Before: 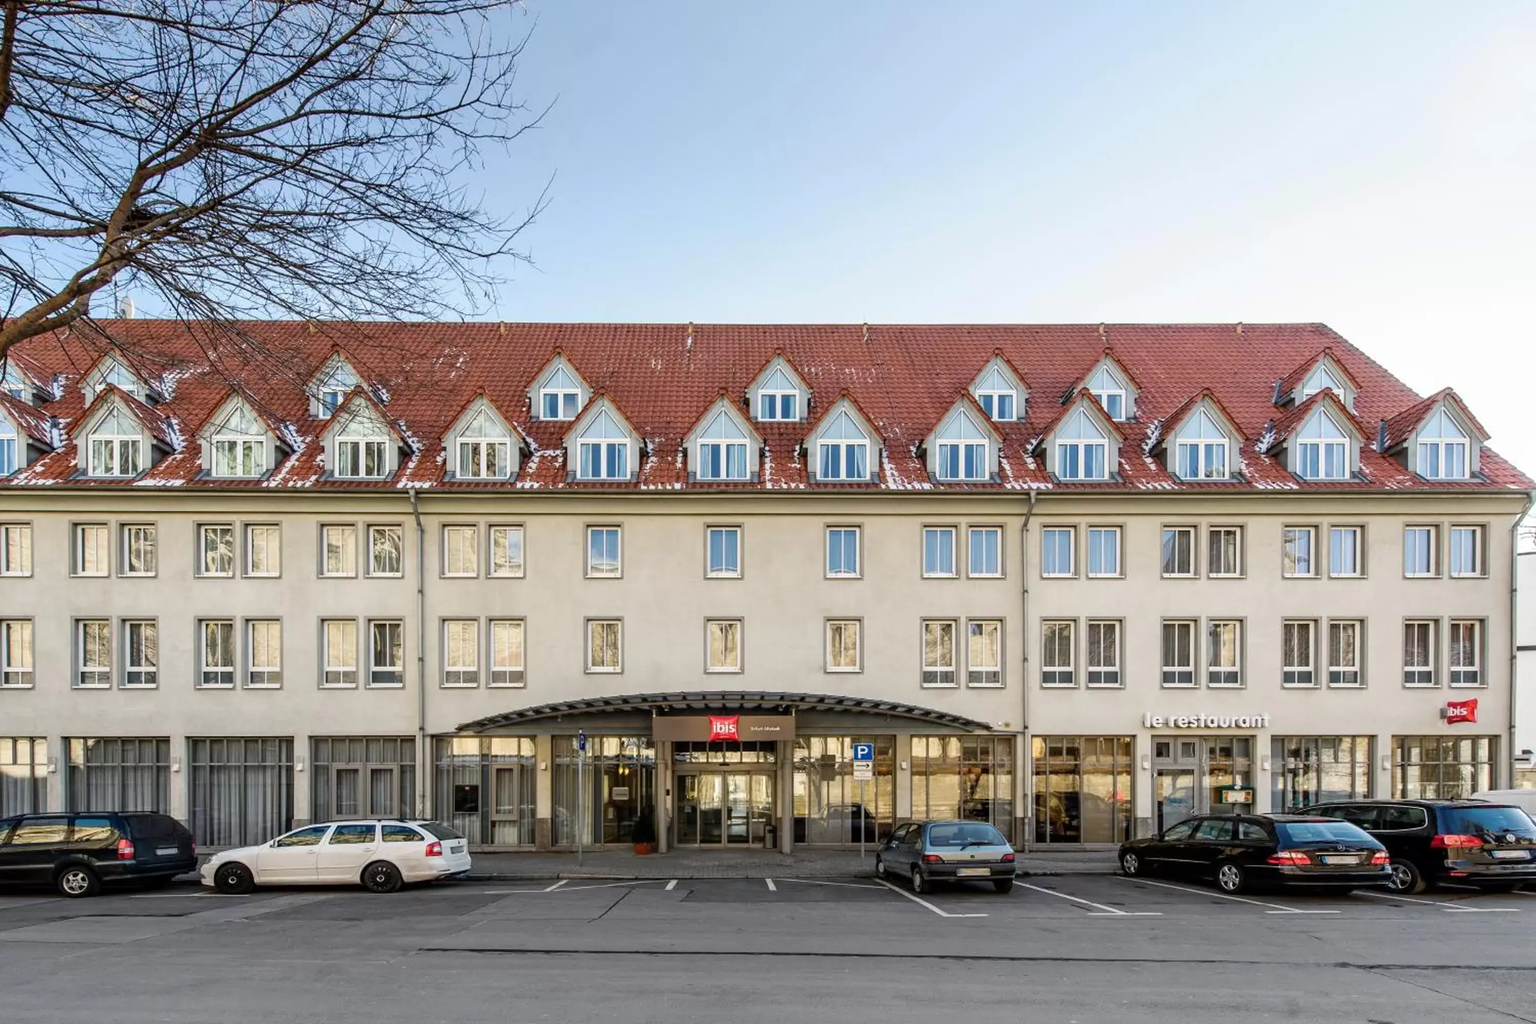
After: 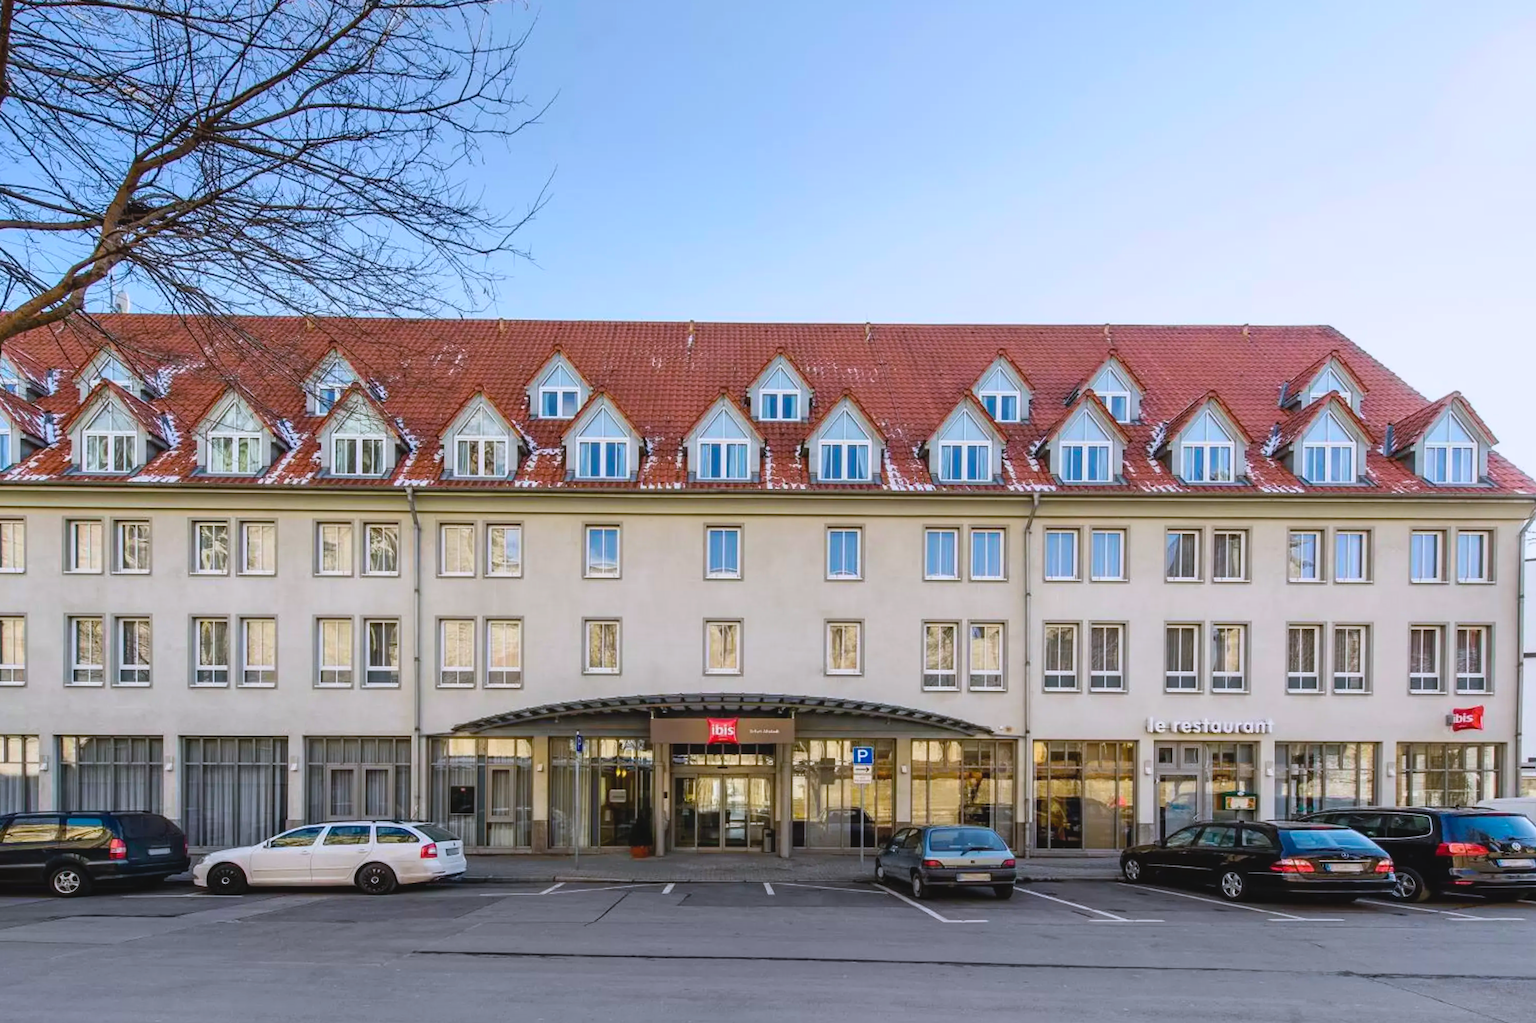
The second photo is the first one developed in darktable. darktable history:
crop and rotate: angle -0.368°
color balance rgb: perceptual saturation grading › global saturation 12.89%, global vibrance 41.211%
contrast brightness saturation: contrast -0.095, saturation -0.095
color calibration: illuminant as shot in camera, x 0.358, y 0.373, temperature 4628.91 K
